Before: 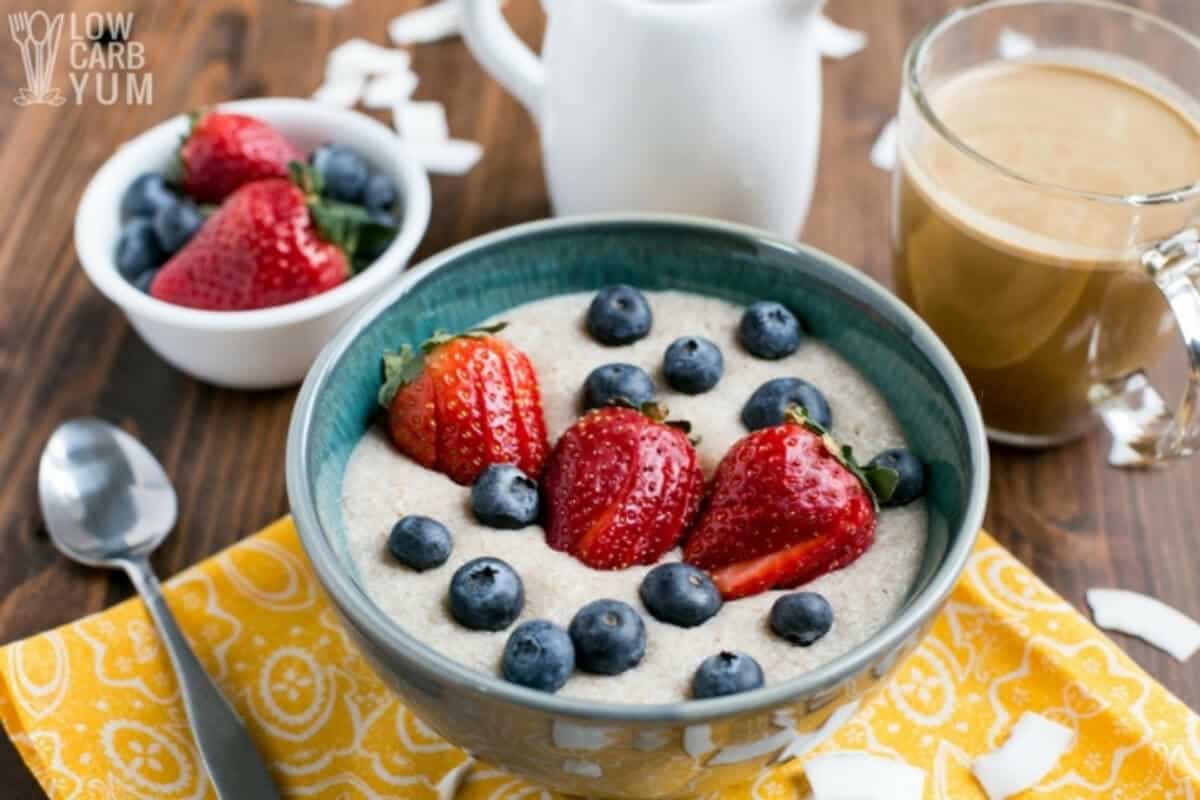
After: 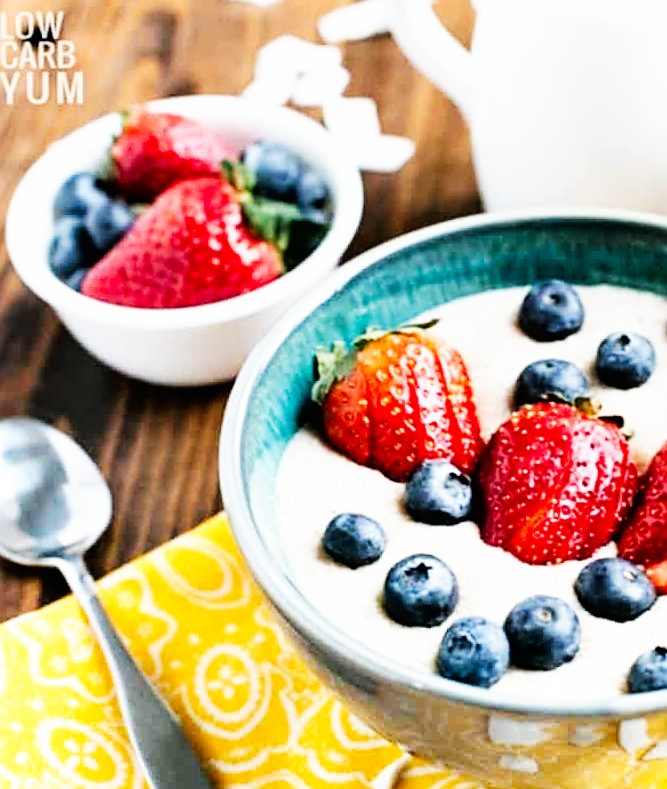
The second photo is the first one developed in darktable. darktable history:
rotate and perspective: rotation -0.45°, automatic cropping original format, crop left 0.008, crop right 0.992, crop top 0.012, crop bottom 0.988
base curve: curves: ch0 [(0, 0) (0.007, 0.004) (0.027, 0.03) (0.046, 0.07) (0.207, 0.54) (0.442, 0.872) (0.673, 0.972) (1, 1)], preserve colors none
graduated density: rotation 5.63°, offset 76.9
crop: left 5.114%, right 38.589%
sharpen: on, module defaults
exposure: exposure 0.485 EV, compensate highlight preservation false
rgb curve: curves: ch0 [(0, 0) (0.136, 0.078) (0.262, 0.245) (0.414, 0.42) (1, 1)], compensate middle gray true, preserve colors basic power
white balance: emerald 1
